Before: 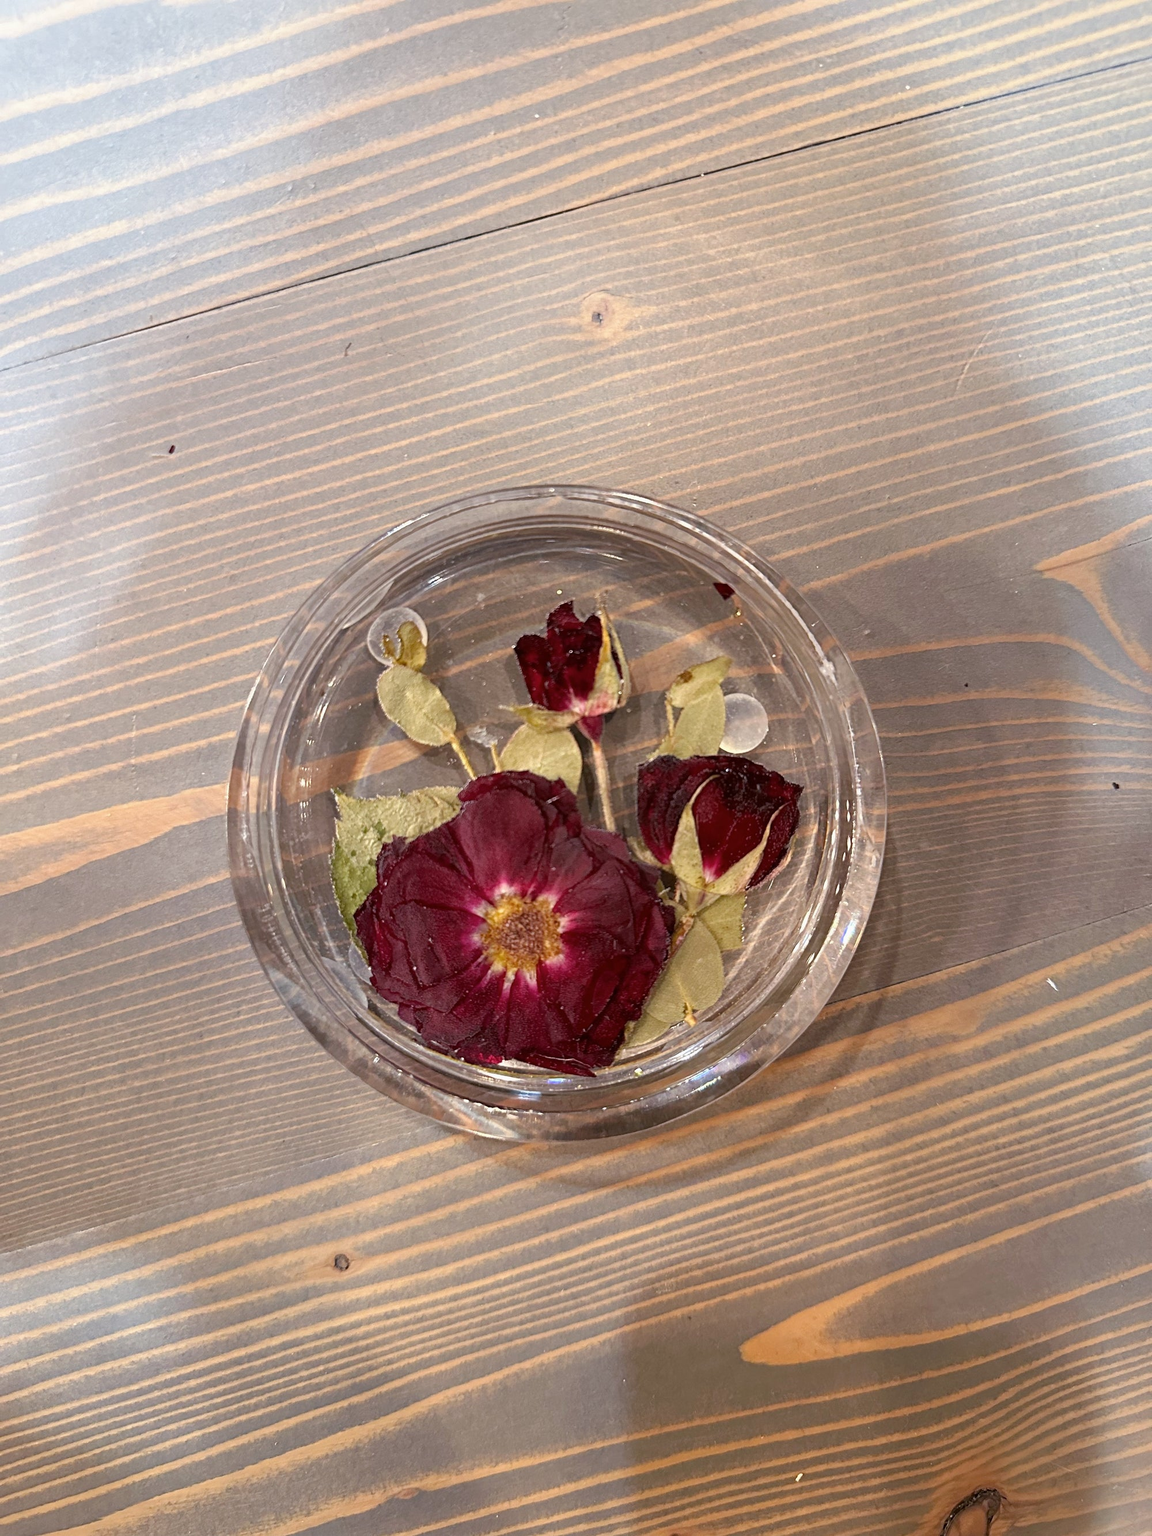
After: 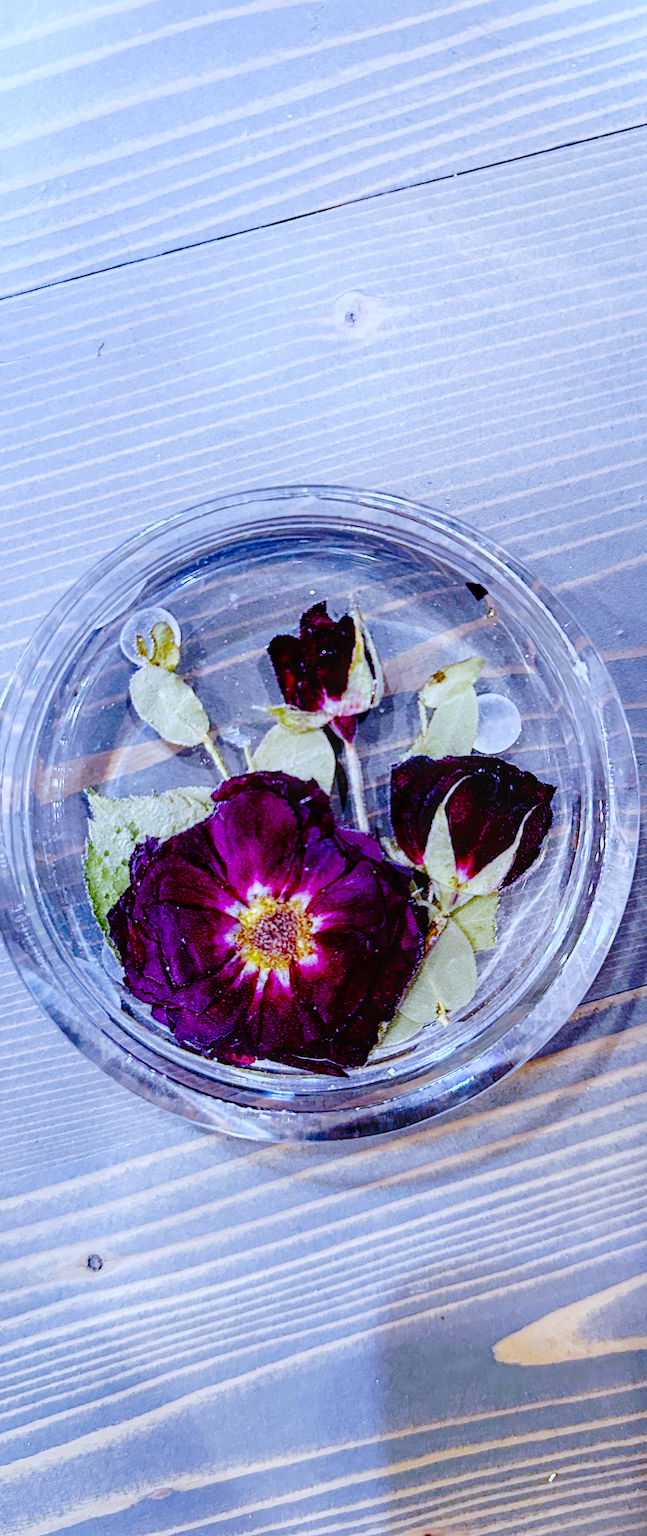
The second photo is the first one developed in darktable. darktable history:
white balance: red 0.766, blue 1.537
color zones: curves: ch0 [(0, 0.613) (0.01, 0.613) (0.245, 0.448) (0.498, 0.529) (0.642, 0.665) (0.879, 0.777) (0.99, 0.613)]; ch1 [(0, 0) (0.143, 0) (0.286, 0) (0.429, 0) (0.571, 0) (0.714, 0) (0.857, 0)], mix -121.96%
crop: left 21.496%, right 22.254%
local contrast: on, module defaults
base curve: curves: ch0 [(0, 0) (0.036, 0.01) (0.123, 0.254) (0.258, 0.504) (0.507, 0.748) (1, 1)], preserve colors none
